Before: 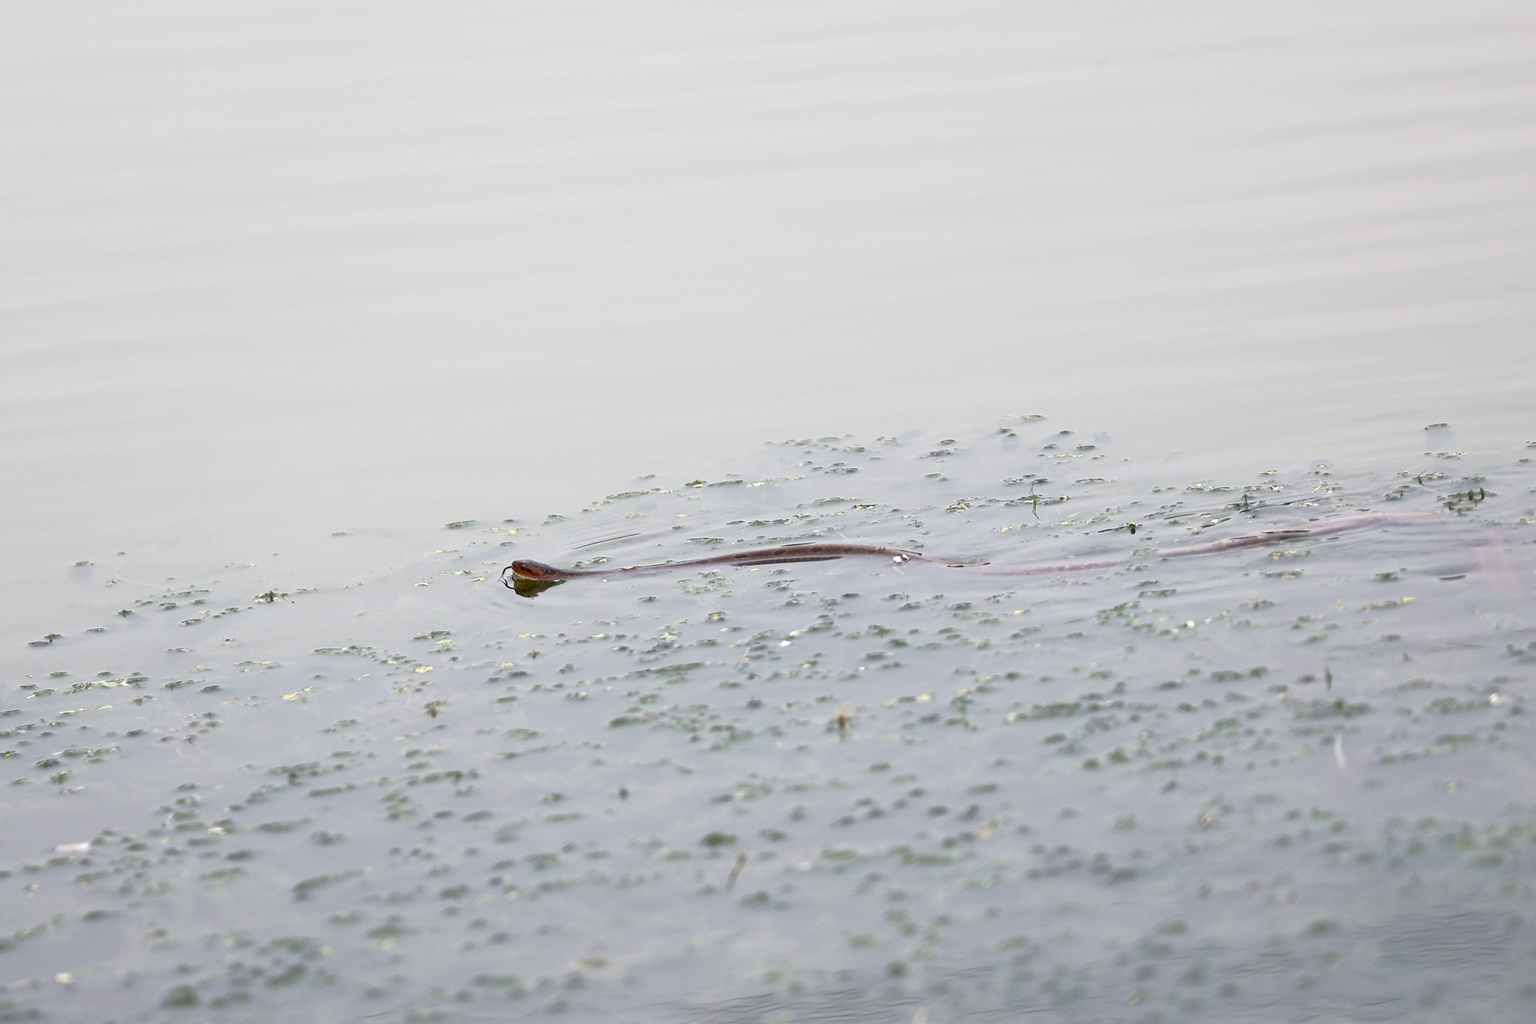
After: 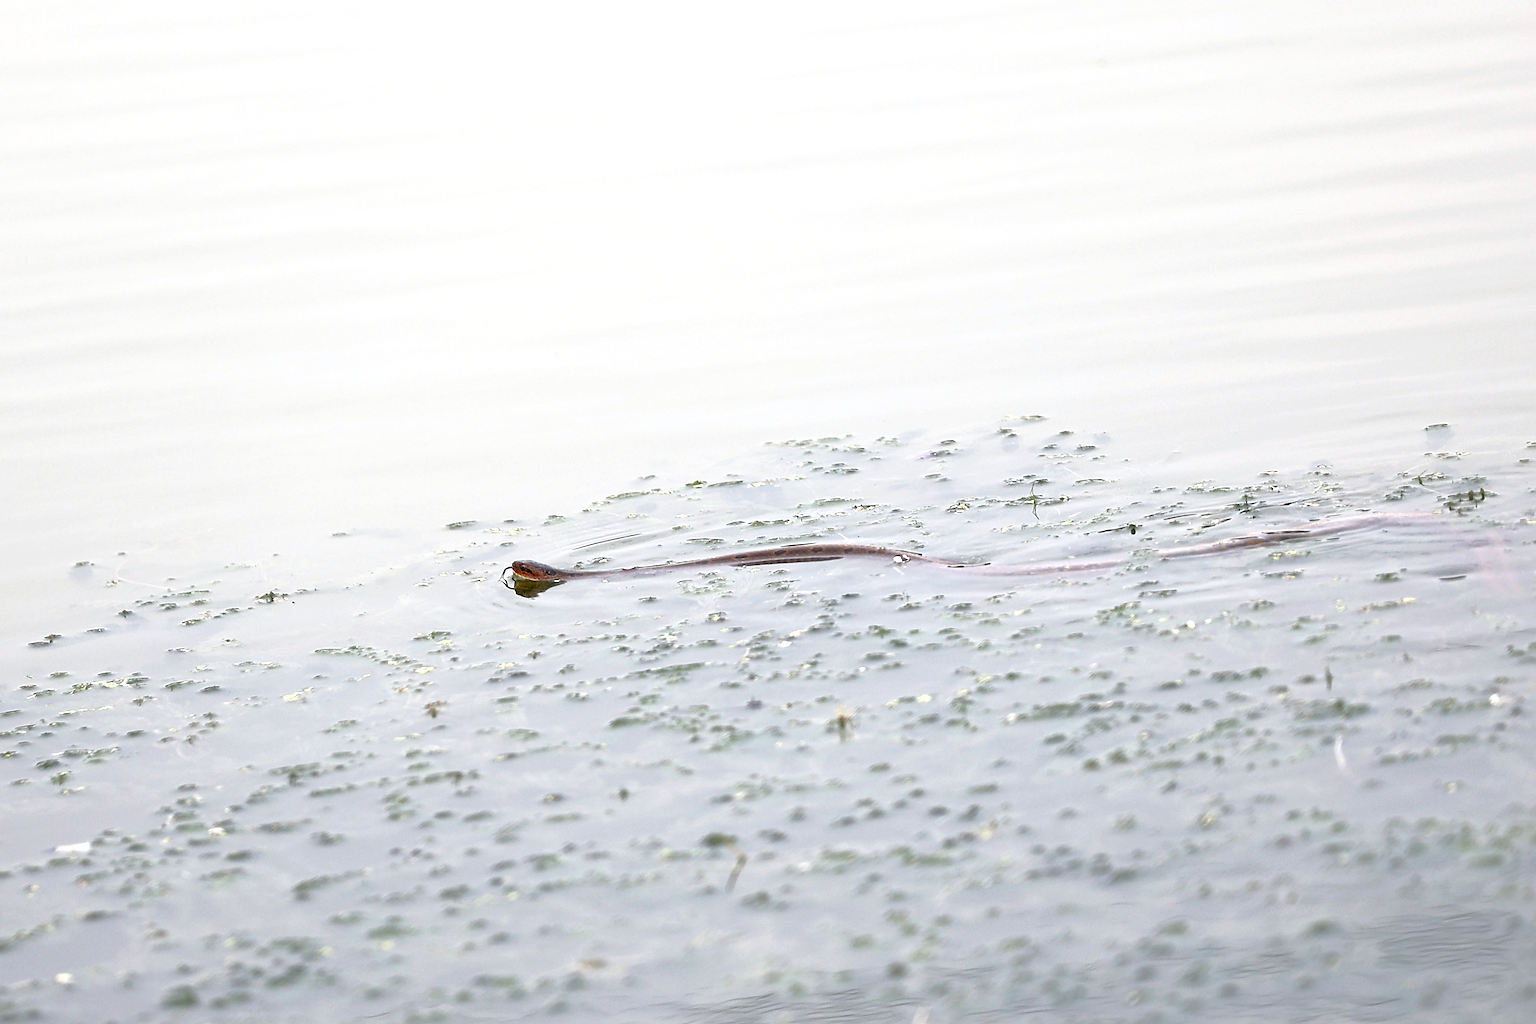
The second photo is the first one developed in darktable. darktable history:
local contrast: mode bilateral grid, contrast 20, coarseness 49, detail 120%, midtone range 0.2
exposure: black level correction 0, exposure 0.499 EV, compensate highlight preservation false
sharpen: on, module defaults
